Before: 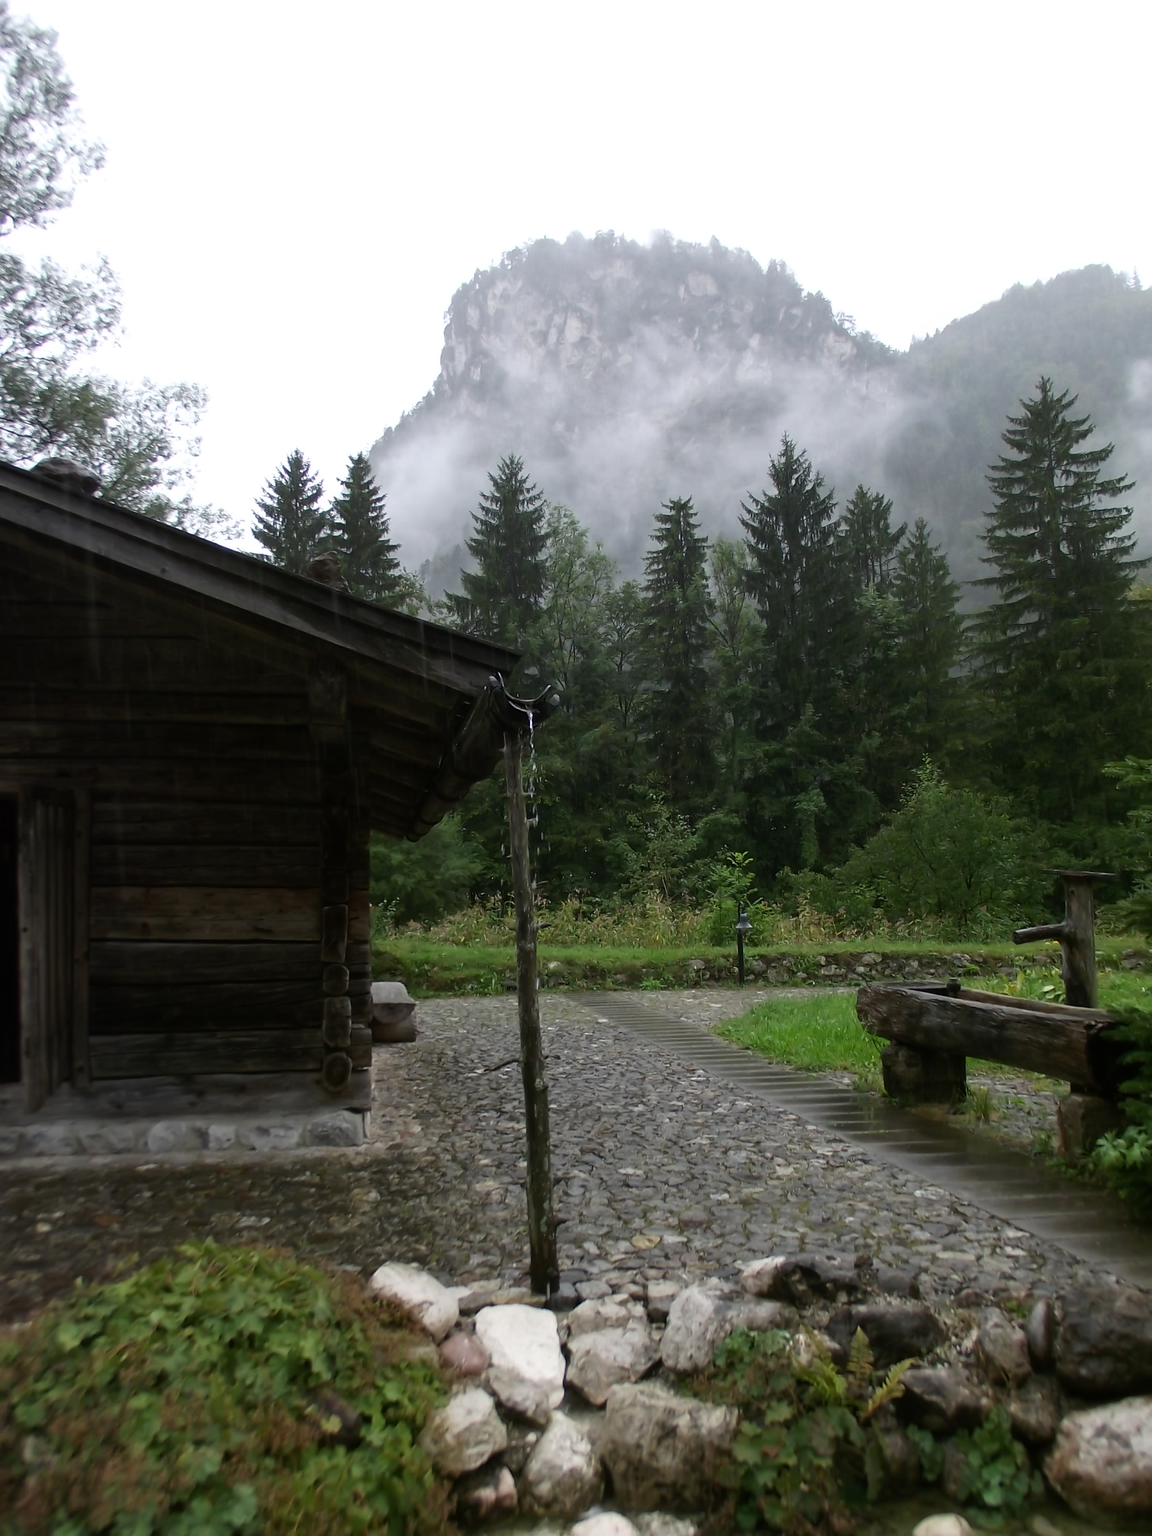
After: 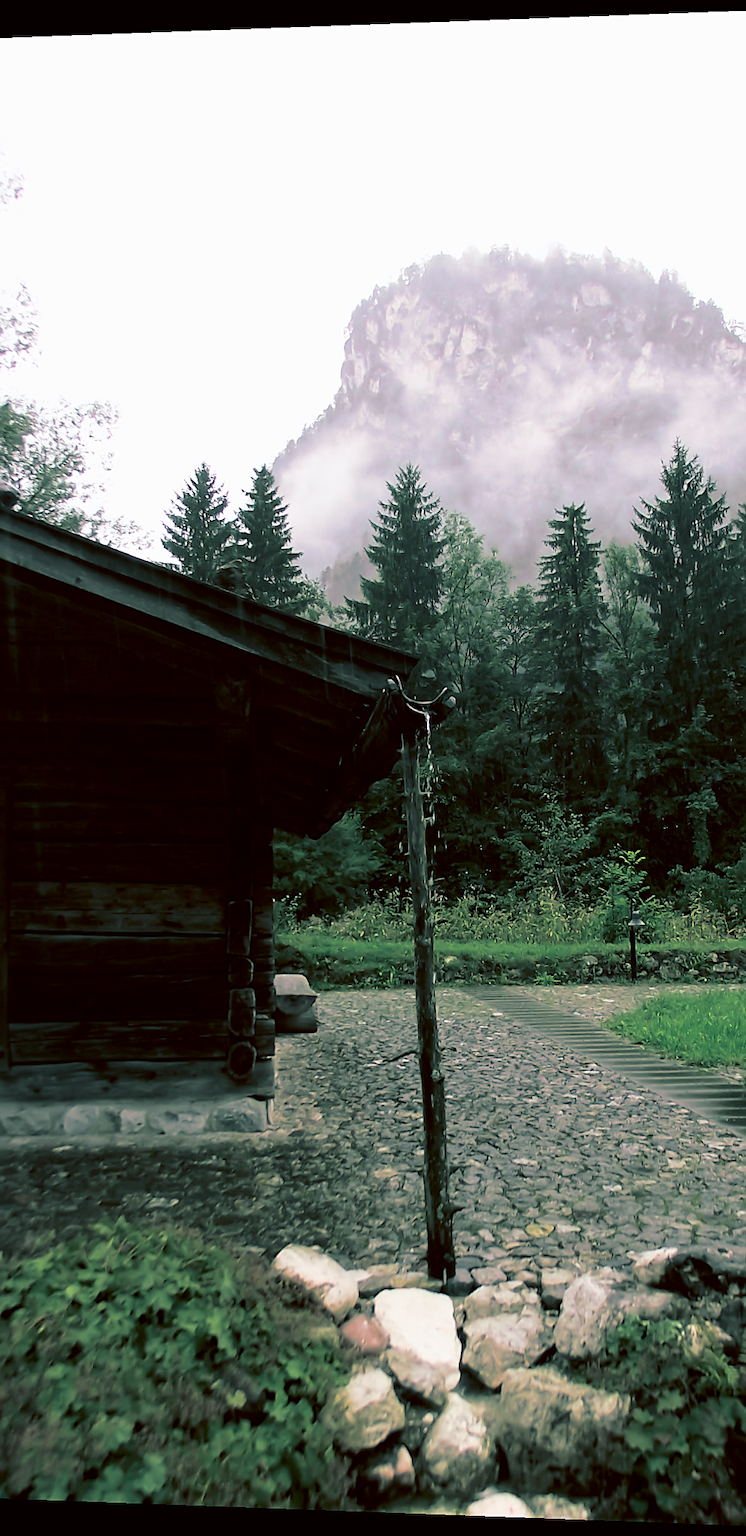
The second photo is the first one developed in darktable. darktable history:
white balance: red 0.948, green 1.02, blue 1.176
crop and rotate: left 6.617%, right 26.717%
split-toning: shadows › hue 186.43°, highlights › hue 49.29°, compress 30.29%
rotate and perspective: lens shift (horizontal) -0.055, automatic cropping off
sharpen: on, module defaults
color correction: highlights a* 1.12, highlights b* 24.26, shadows a* 15.58, shadows b* 24.26
tone curve: curves: ch0 [(0, 0) (0.091, 0.077) (0.389, 0.458) (0.745, 0.82) (0.844, 0.908) (0.909, 0.942) (1, 0.973)]; ch1 [(0, 0) (0.437, 0.404) (0.5, 0.5) (0.529, 0.55) (0.58, 0.6) (0.616, 0.649) (1, 1)]; ch2 [(0, 0) (0.442, 0.415) (0.5, 0.5) (0.535, 0.557) (0.585, 0.62) (1, 1)], color space Lab, independent channels, preserve colors none
